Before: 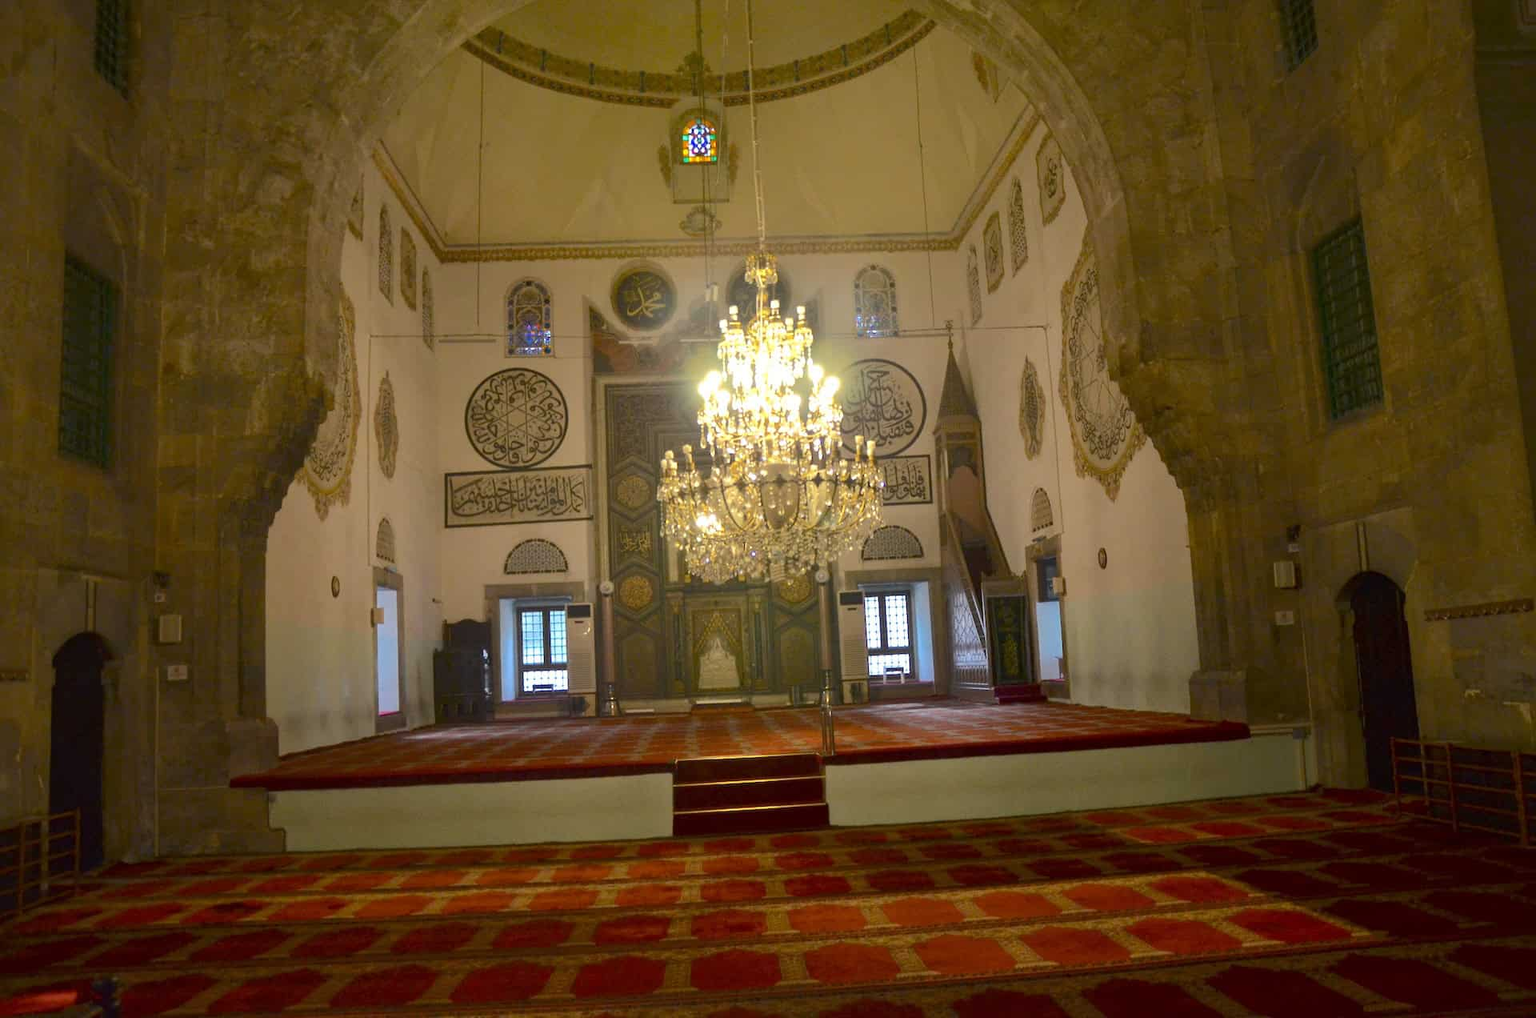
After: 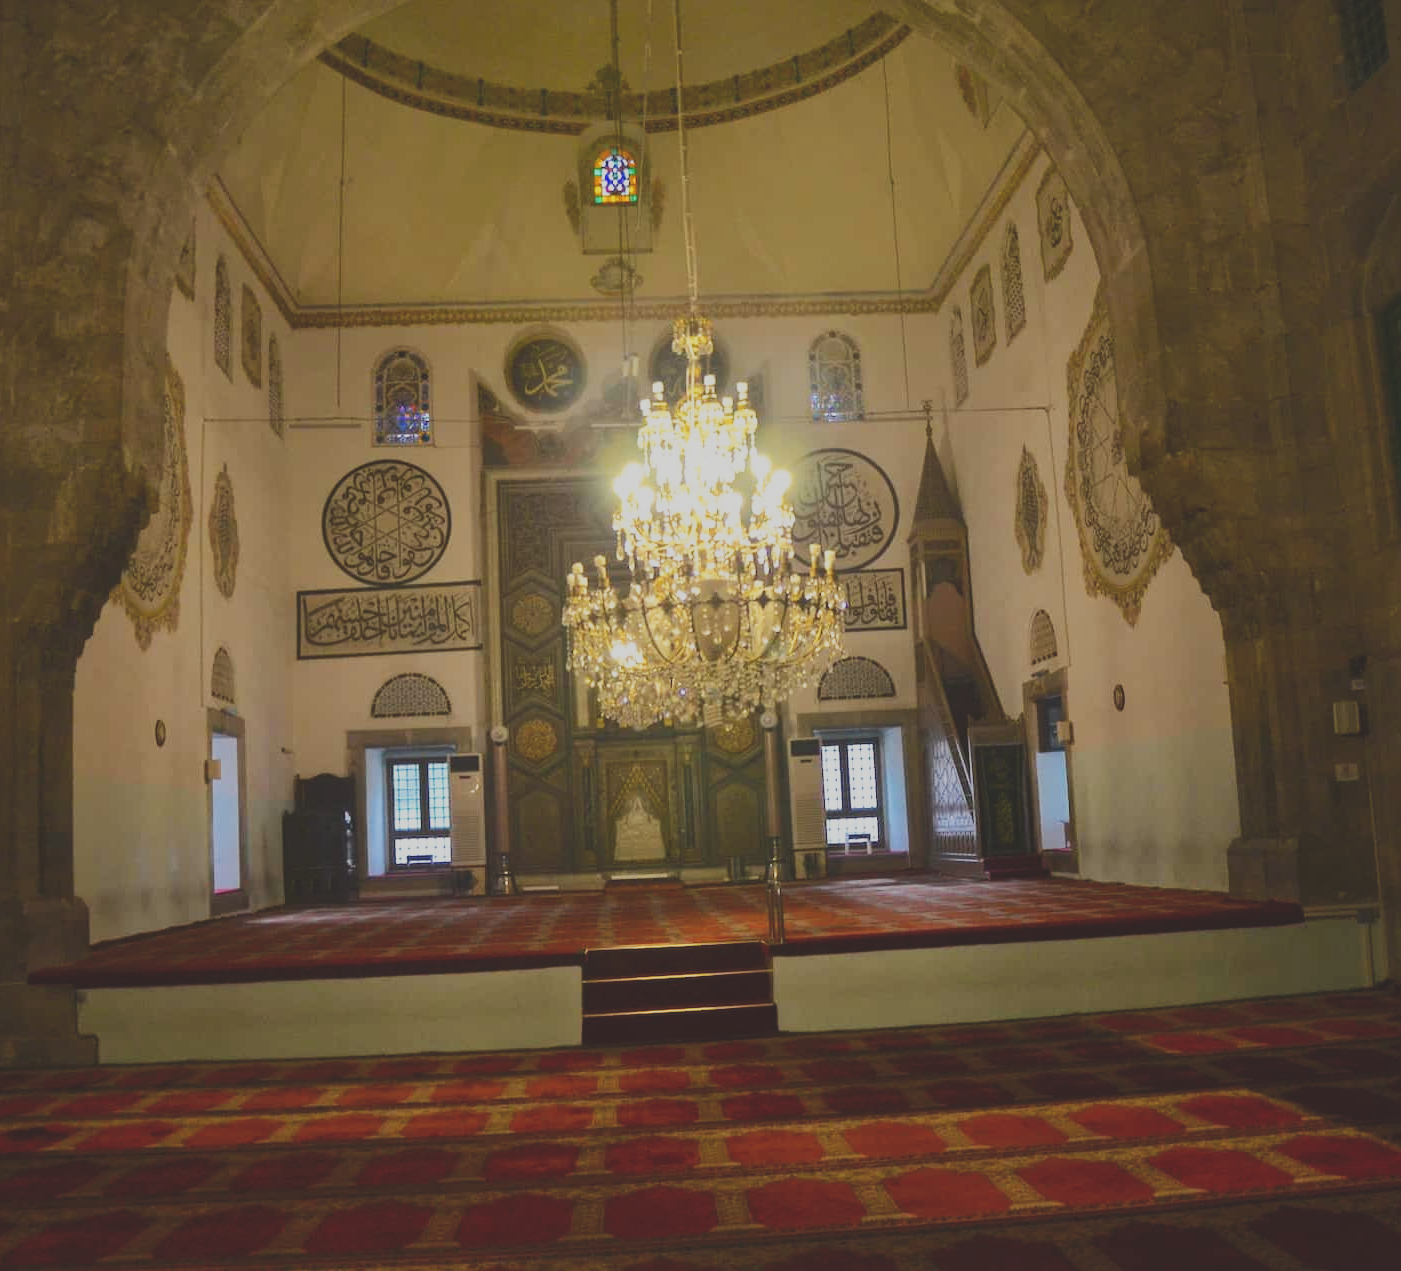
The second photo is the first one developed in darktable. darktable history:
crop: left 13.508%, right 13.494%
tone curve: curves: ch0 [(0, 0.148) (0.191, 0.225) (0.712, 0.695) (0.864, 0.797) (1, 0.839)], preserve colors none
